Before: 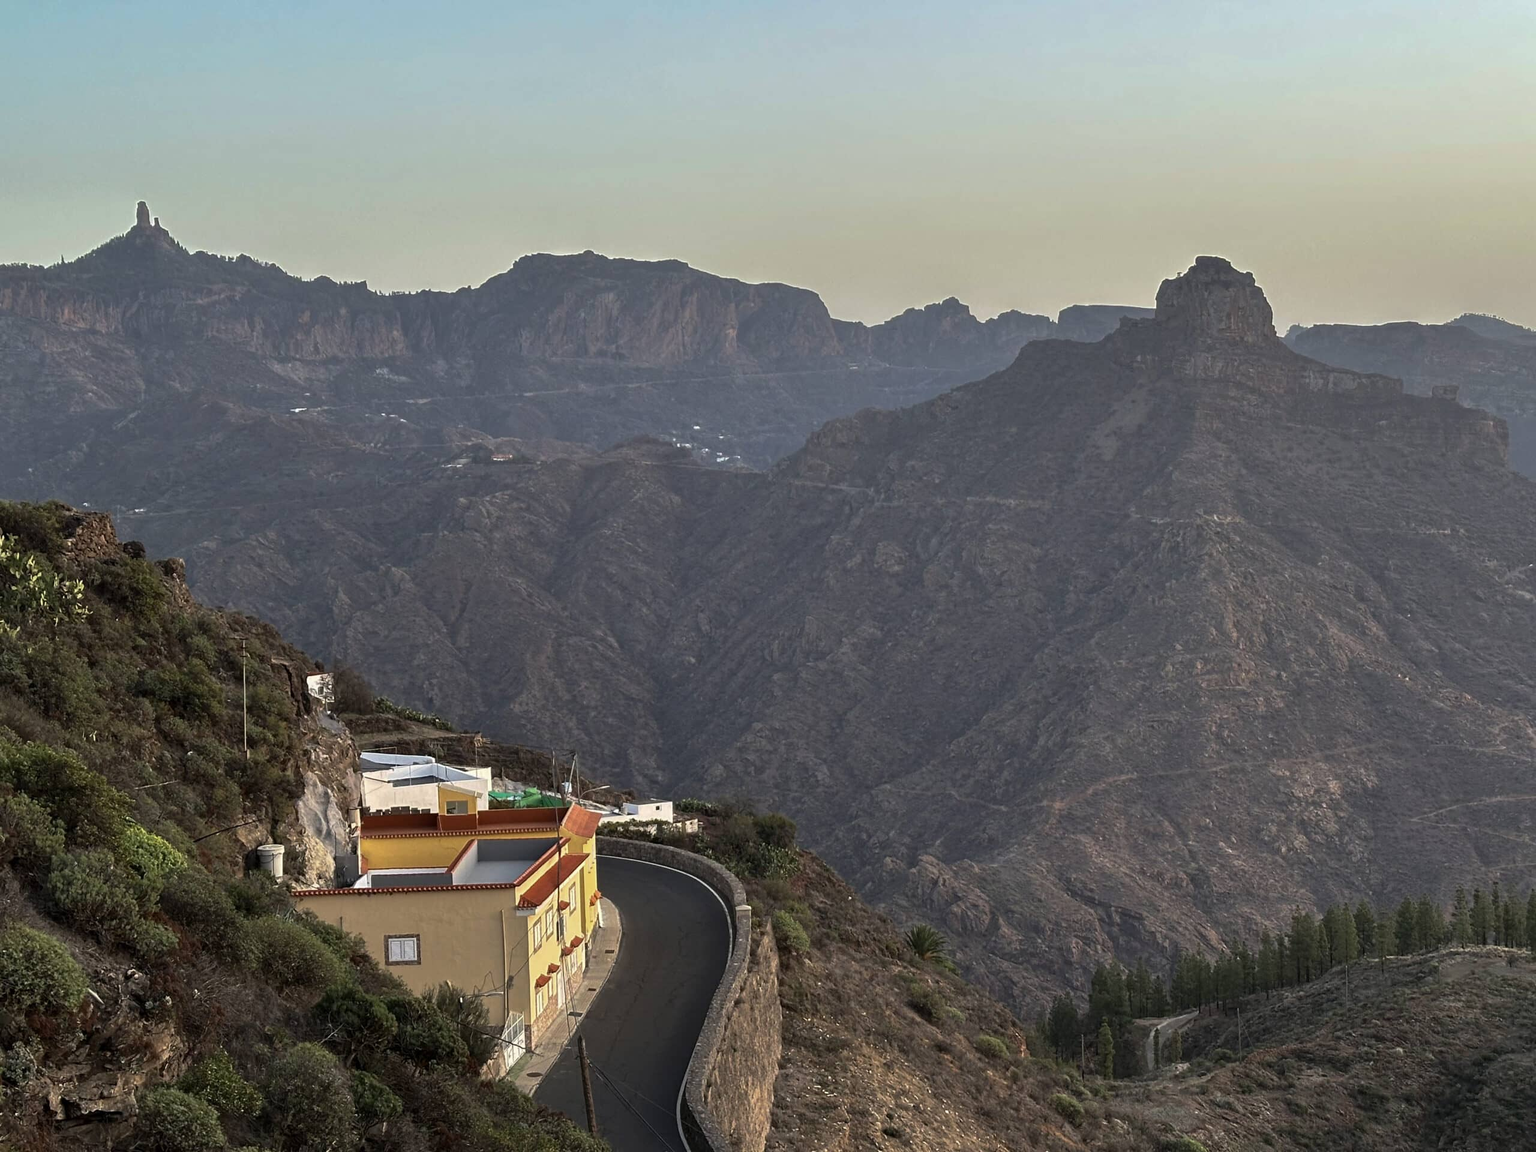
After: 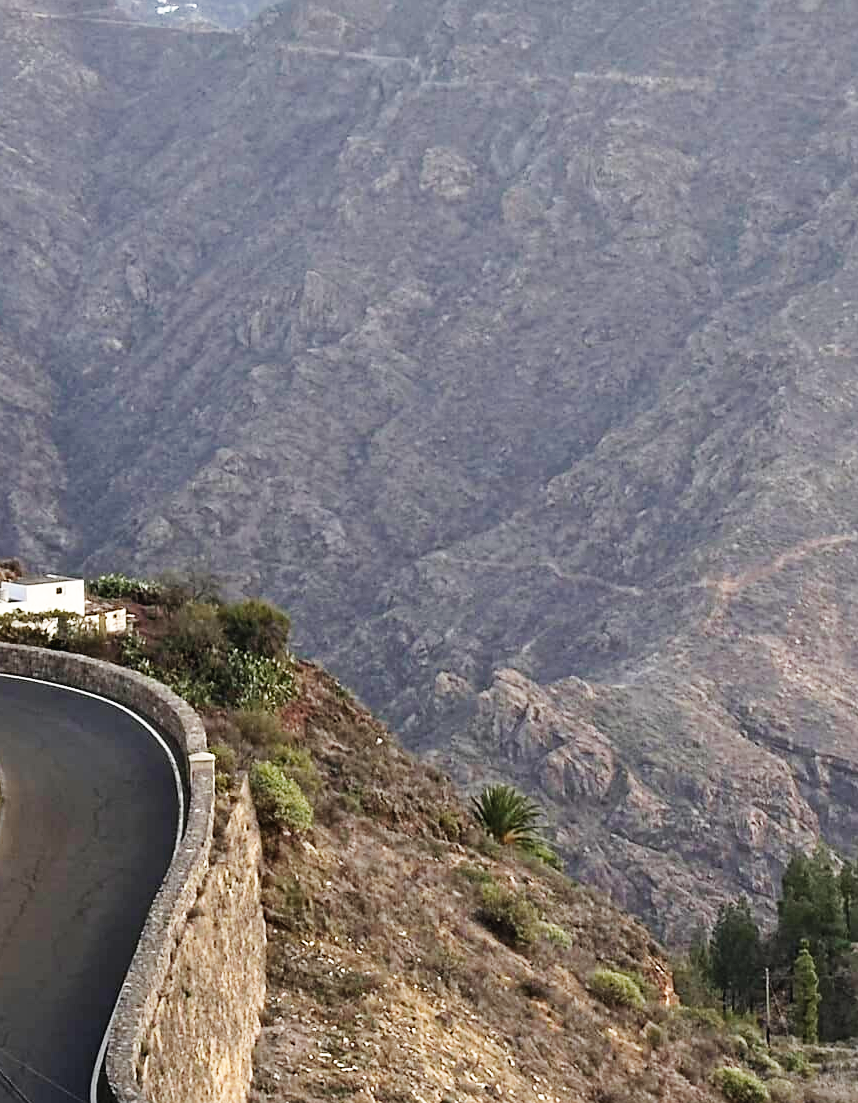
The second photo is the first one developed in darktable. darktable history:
color balance rgb: highlights gain › luminance 14.686%, linear chroma grading › global chroma 0.929%, perceptual saturation grading › global saturation 0.95%, global vibrance -7.461%, contrast -12.777%, saturation formula JzAzBz (2021)
base curve: curves: ch0 [(0, 0.003) (0.001, 0.002) (0.006, 0.004) (0.02, 0.022) (0.048, 0.086) (0.094, 0.234) (0.162, 0.431) (0.258, 0.629) (0.385, 0.8) (0.548, 0.918) (0.751, 0.988) (1, 1)], preserve colors none
crop: left 40.546%, top 39.392%, right 25.901%, bottom 3.138%
sharpen: radius 1.563, amount 0.358, threshold 1.548
